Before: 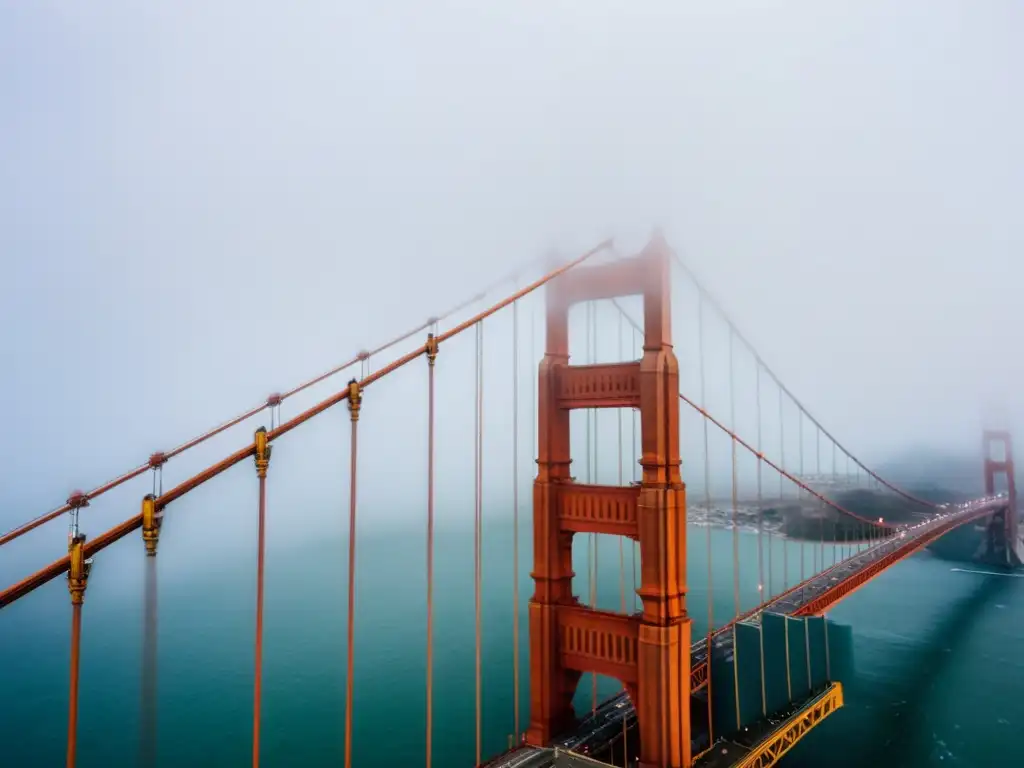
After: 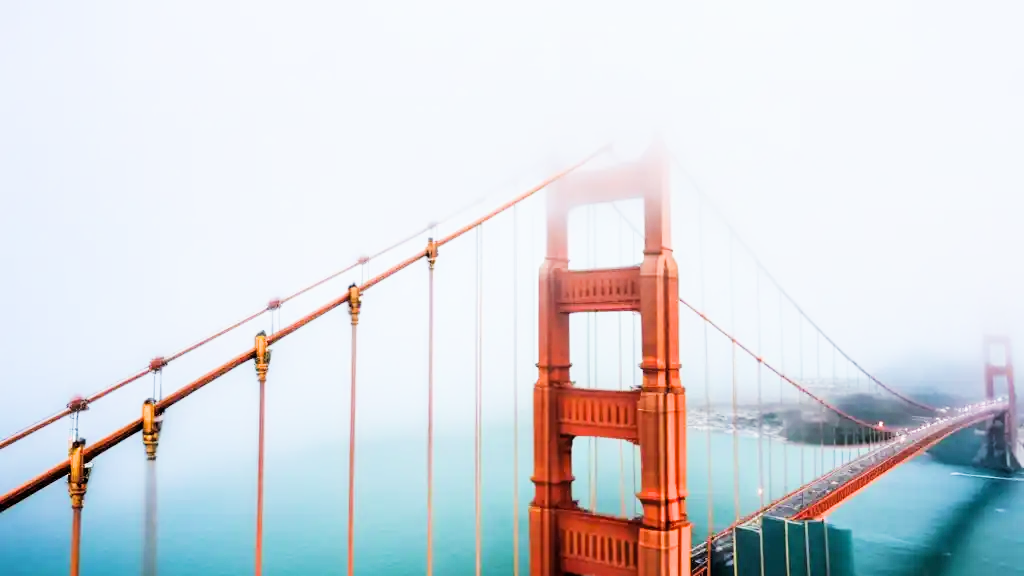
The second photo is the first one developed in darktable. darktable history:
filmic rgb: black relative exposure -5 EV, hardness 2.88, contrast 1.3, highlights saturation mix -30%
exposure: black level correction 0, exposure 1.5 EV, compensate exposure bias true, compensate highlight preservation false
crop and rotate: top 12.5%, bottom 12.5%
